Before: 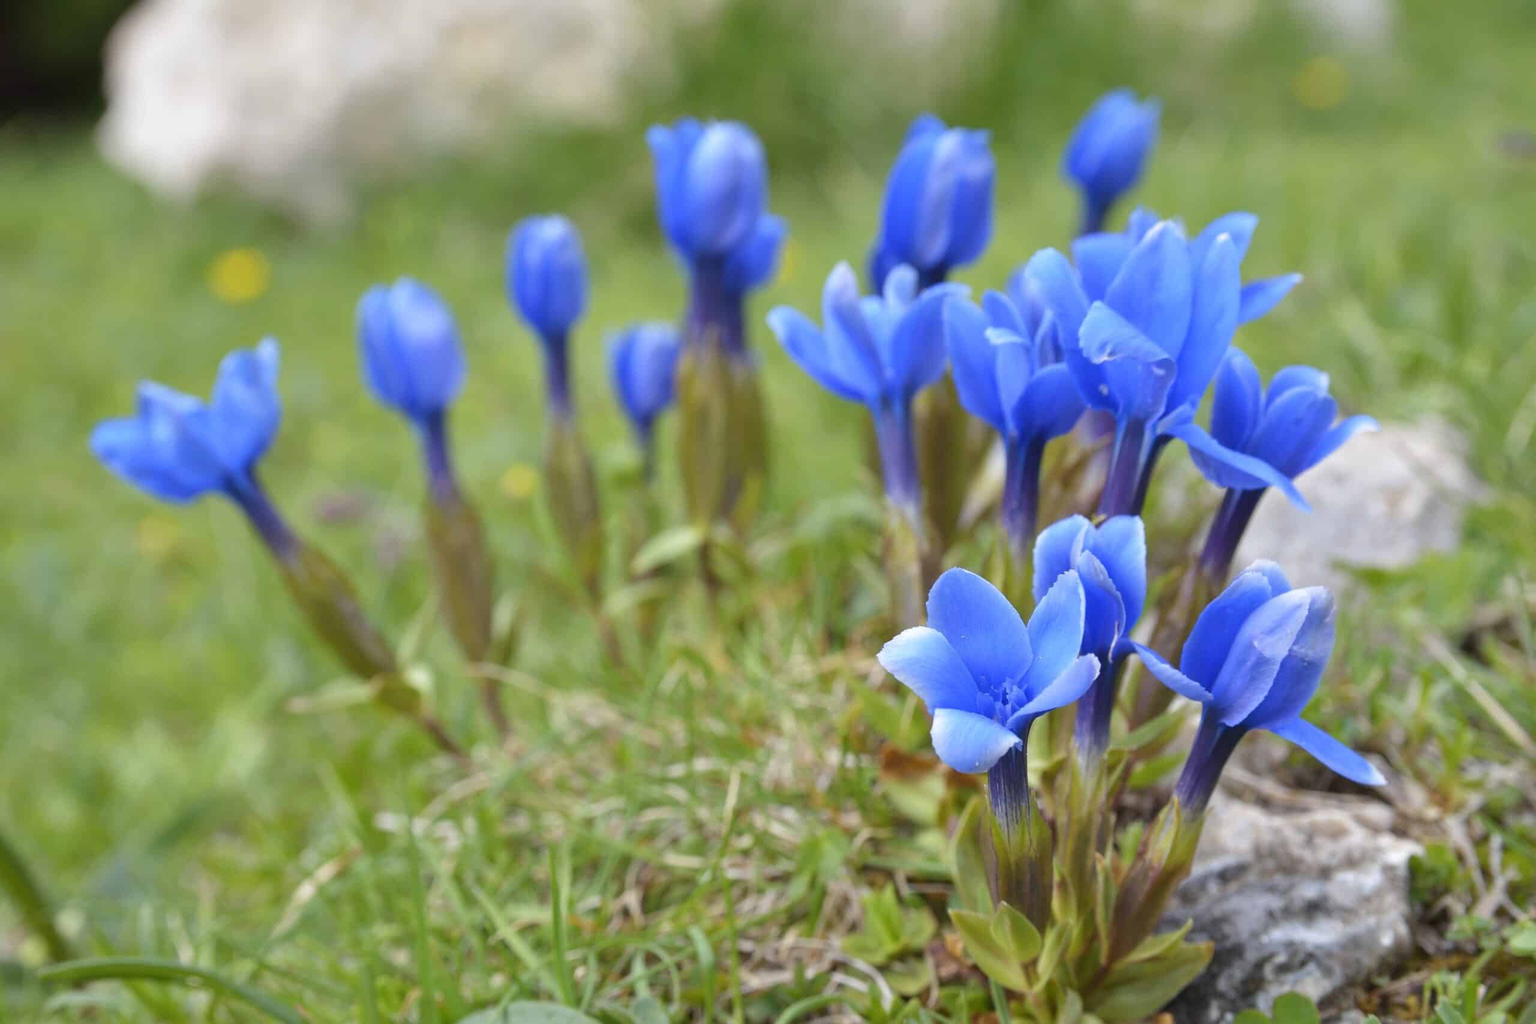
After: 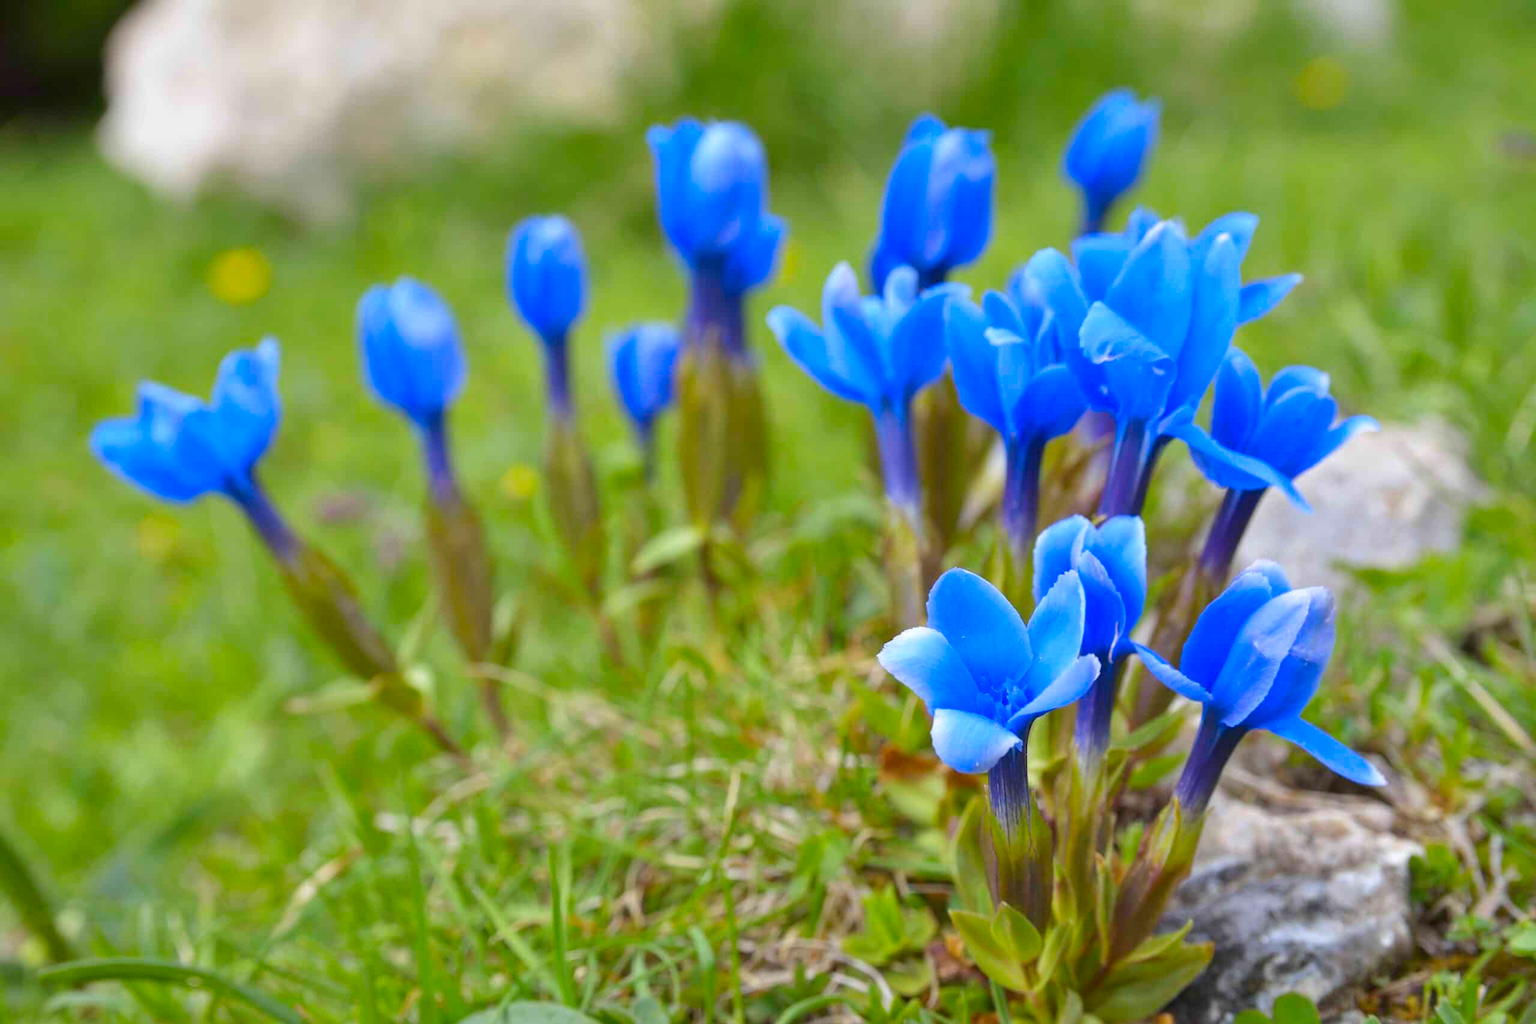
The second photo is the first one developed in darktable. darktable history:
contrast brightness saturation: saturation 0.482
